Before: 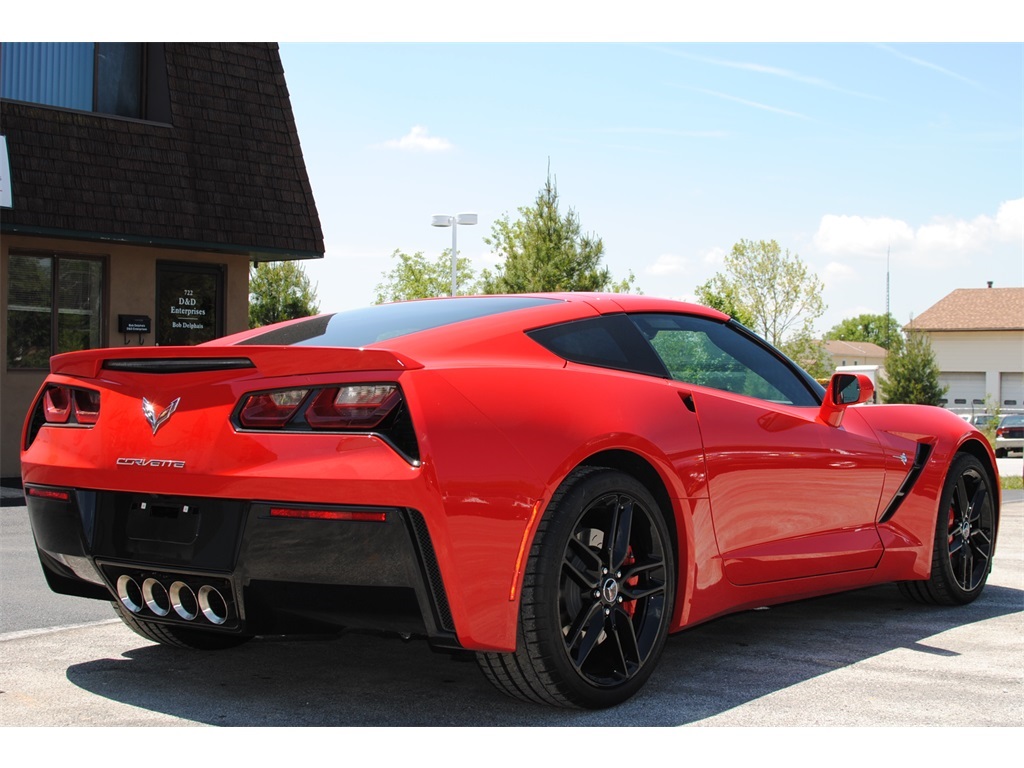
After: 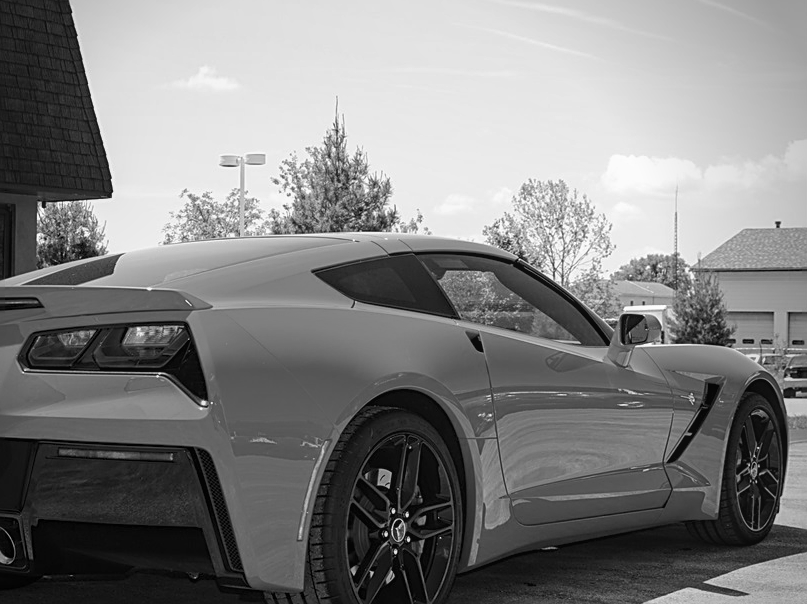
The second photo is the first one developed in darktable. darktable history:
crop and rotate: left 20.74%, top 7.912%, right 0.375%, bottom 13.378%
local contrast: detail 110%
sharpen: on, module defaults
white balance: red 1, blue 1
monochrome: on, module defaults
haze removal: strength 0.29, distance 0.25, compatibility mode true, adaptive false
fill light: on, module defaults
vignetting: center (-0.15, 0.013)
